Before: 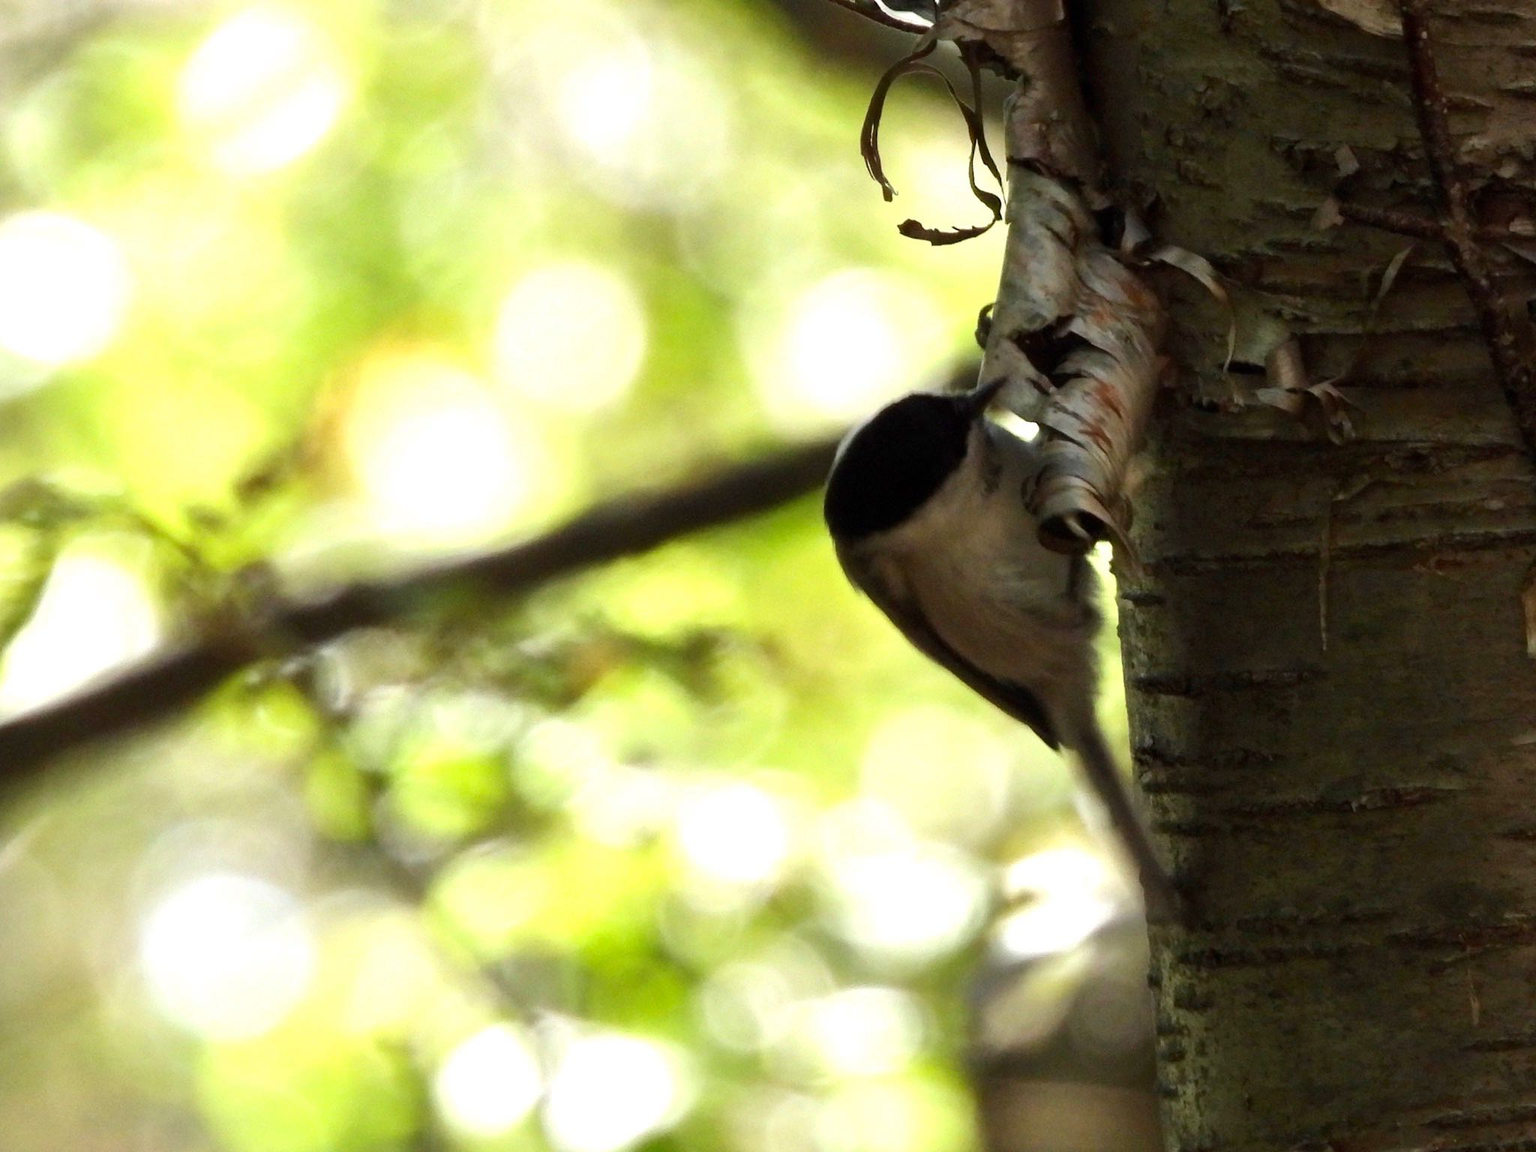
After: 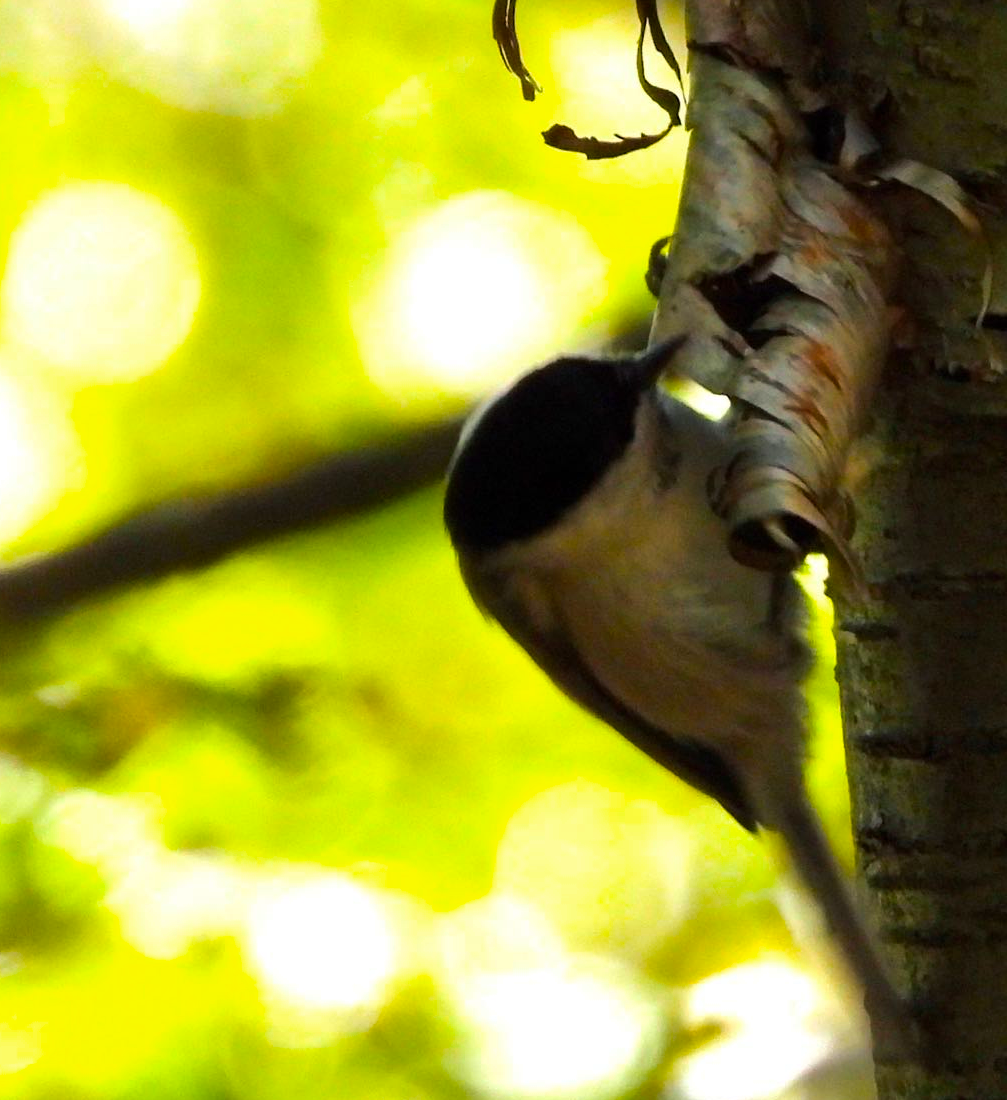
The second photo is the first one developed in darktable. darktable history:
color balance rgb: shadows lift › chroma 1.008%, shadows lift › hue 215.53°, linear chroma grading › global chroma 14.733%, perceptual saturation grading › global saturation 60.968%, perceptual saturation grading › highlights 21.033%, perceptual saturation grading › shadows -49.949%
crop: left 31.998%, top 10.997%, right 18.806%, bottom 17.333%
